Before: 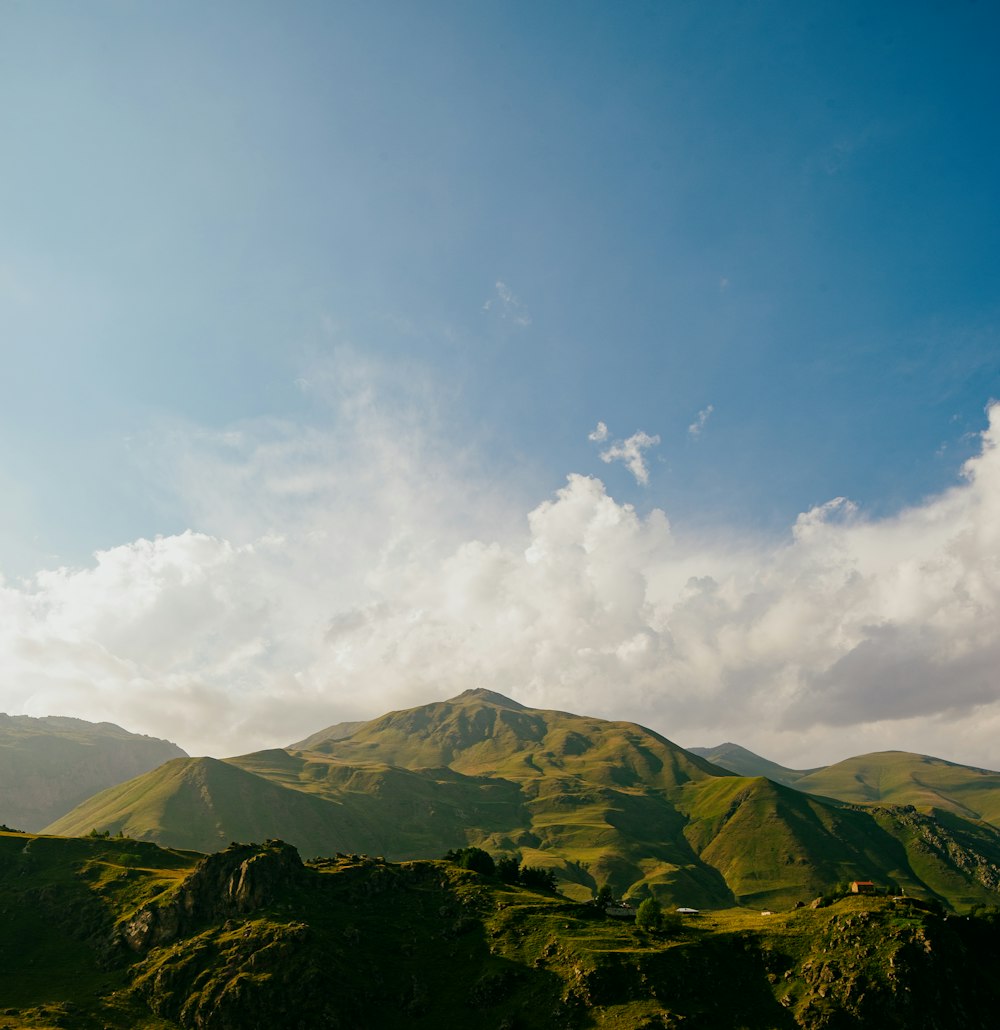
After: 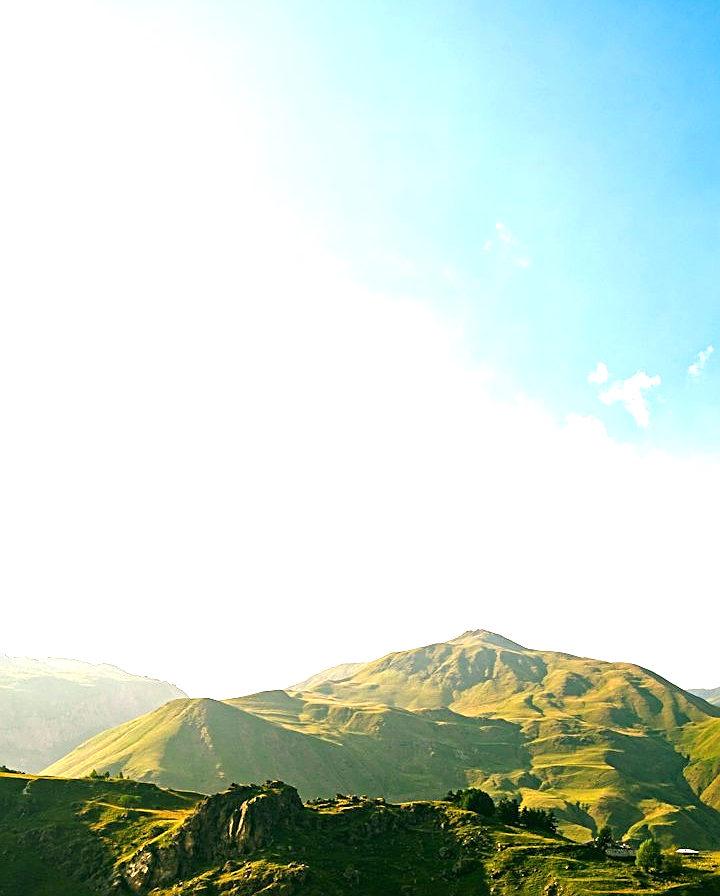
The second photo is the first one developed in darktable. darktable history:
sharpen: on, module defaults
exposure: black level correction 0, exposure 1.75 EV, compensate exposure bias true, compensate highlight preservation false
crop: top 5.803%, right 27.864%, bottom 5.804%
